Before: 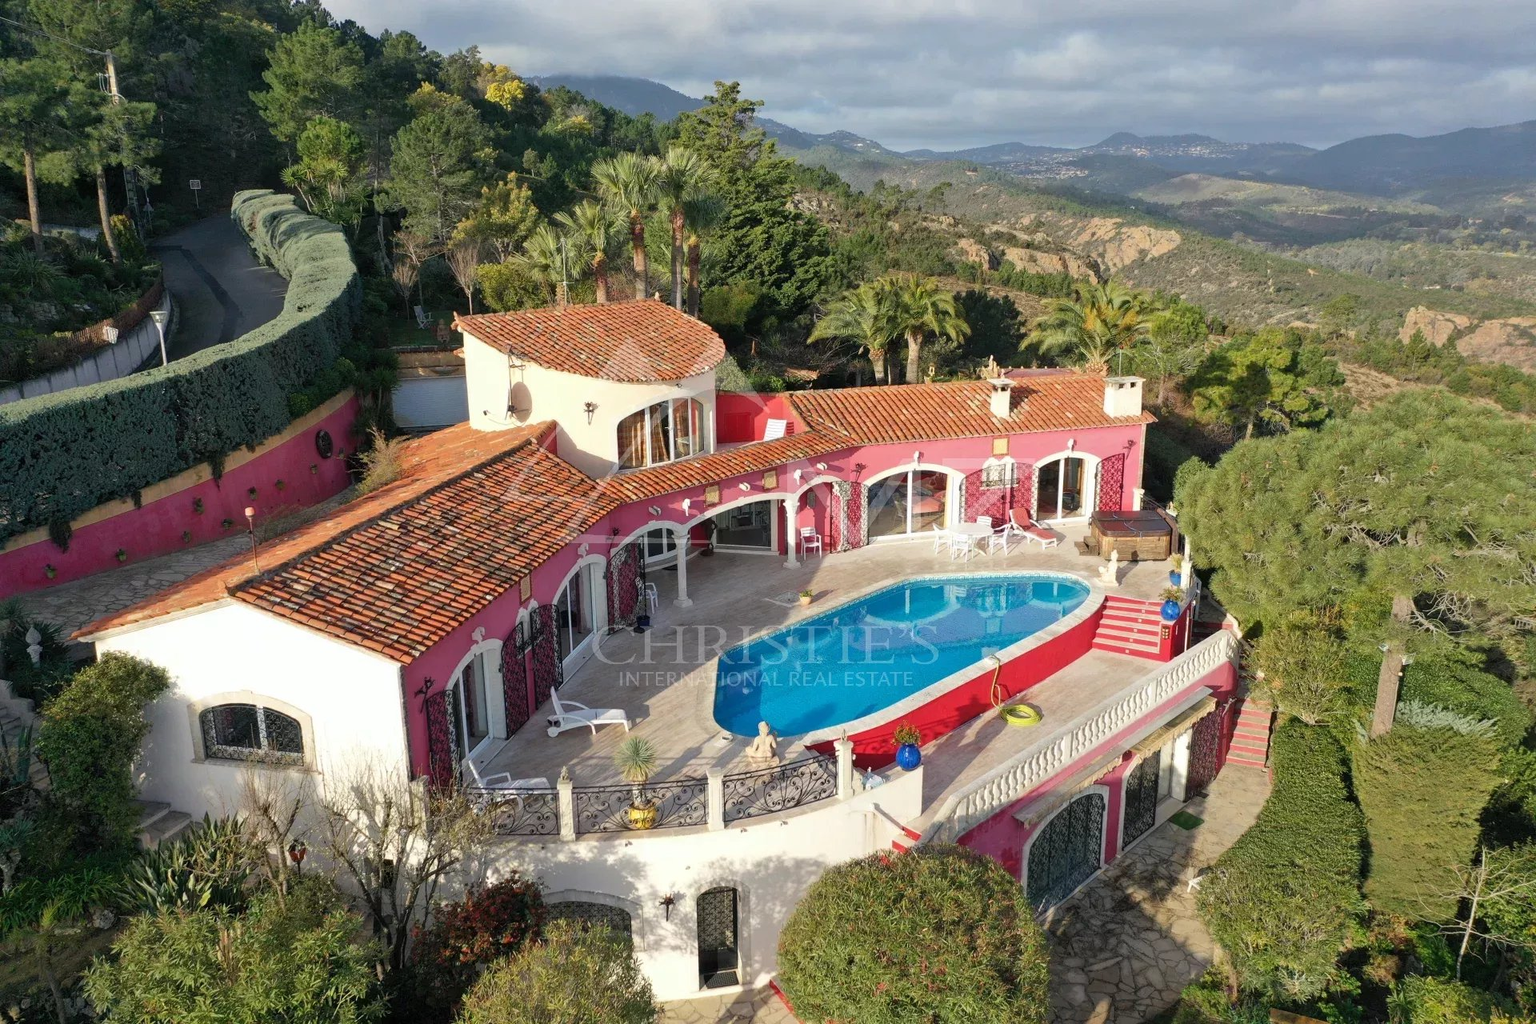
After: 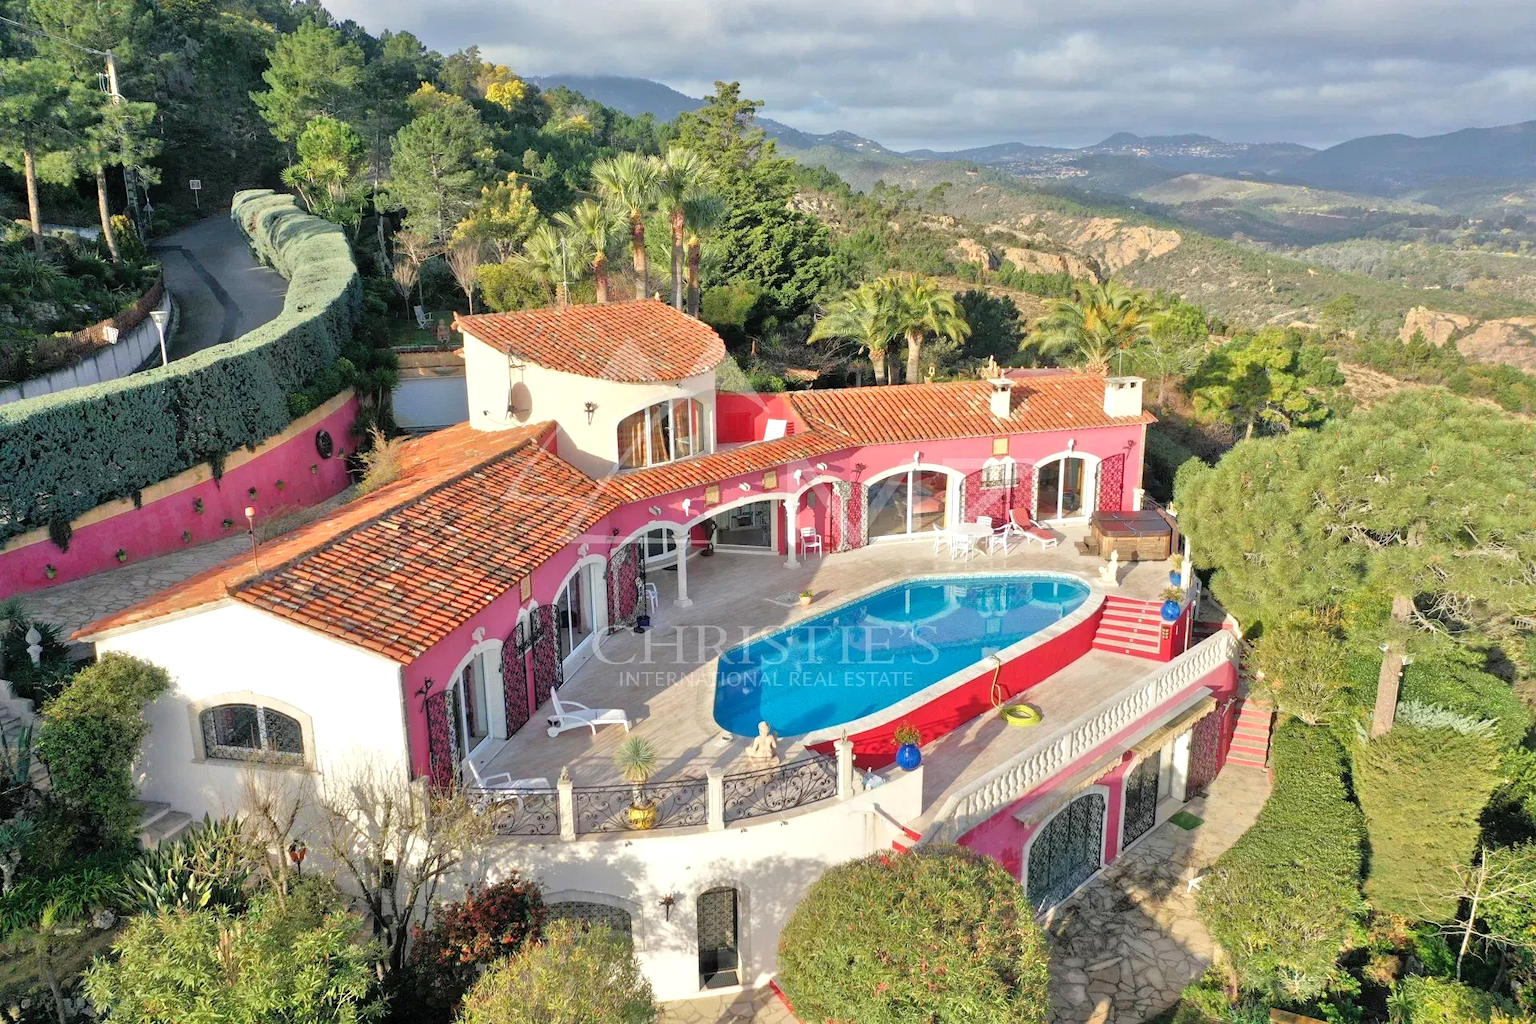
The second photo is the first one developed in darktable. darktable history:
tone equalizer: -7 EV 0.15 EV, -6 EV 0.6 EV, -5 EV 1.15 EV, -4 EV 1.33 EV, -3 EV 1.15 EV, -2 EV 0.6 EV, -1 EV 0.15 EV, mask exposure compensation -0.5 EV
levels: levels [0, 0.492, 0.984]
